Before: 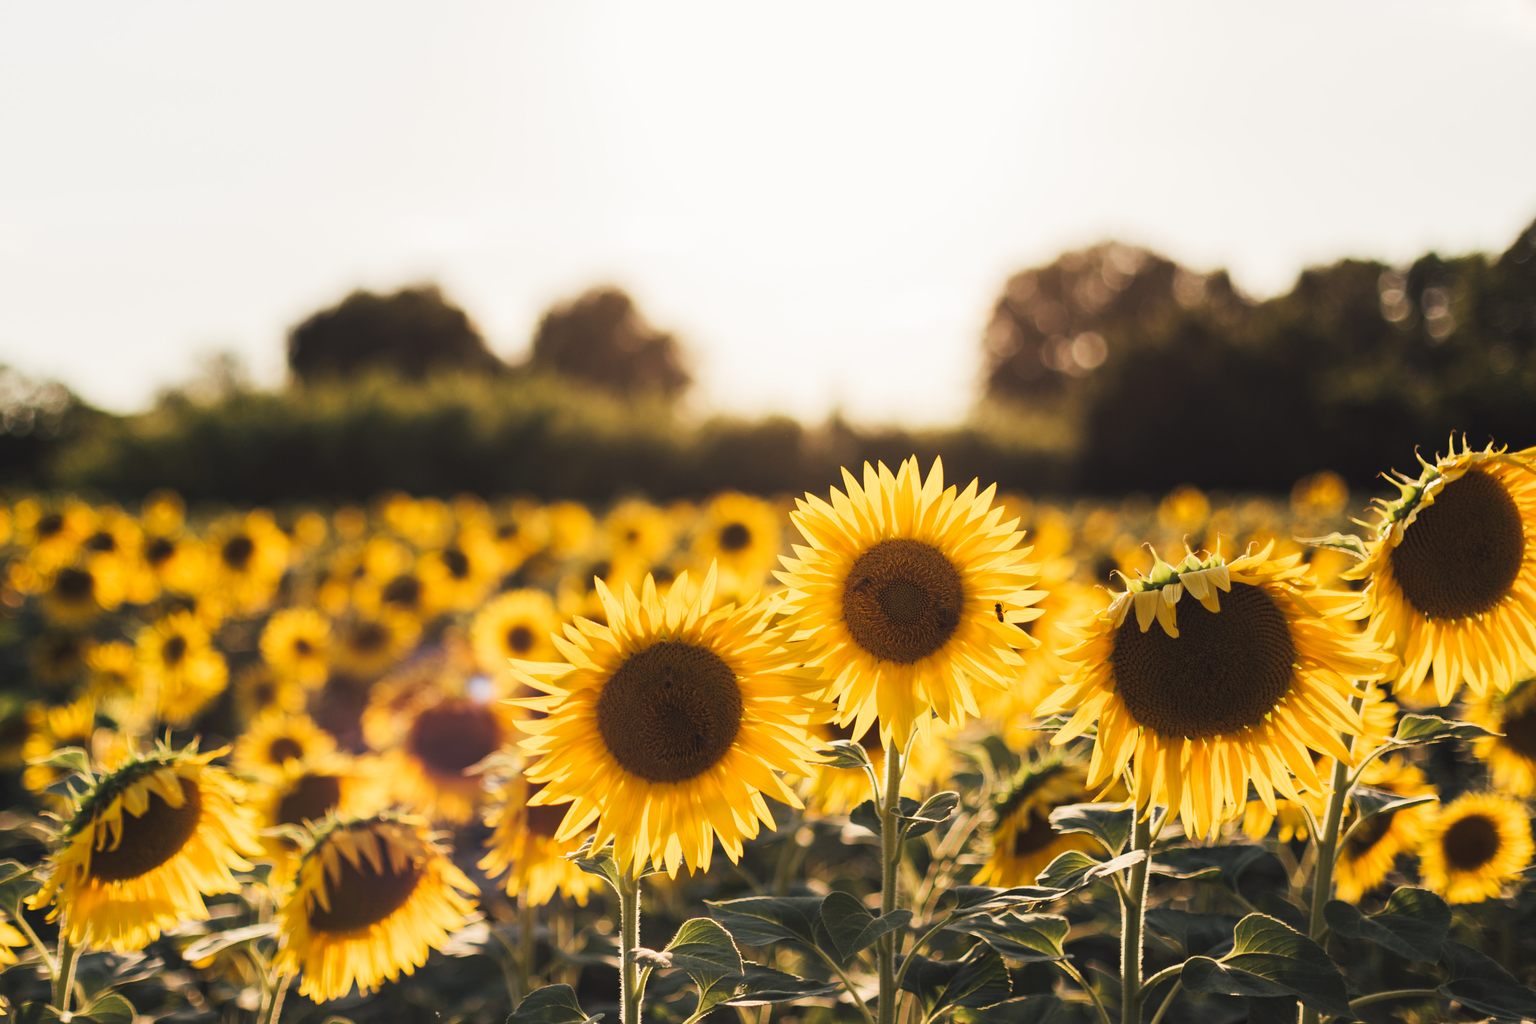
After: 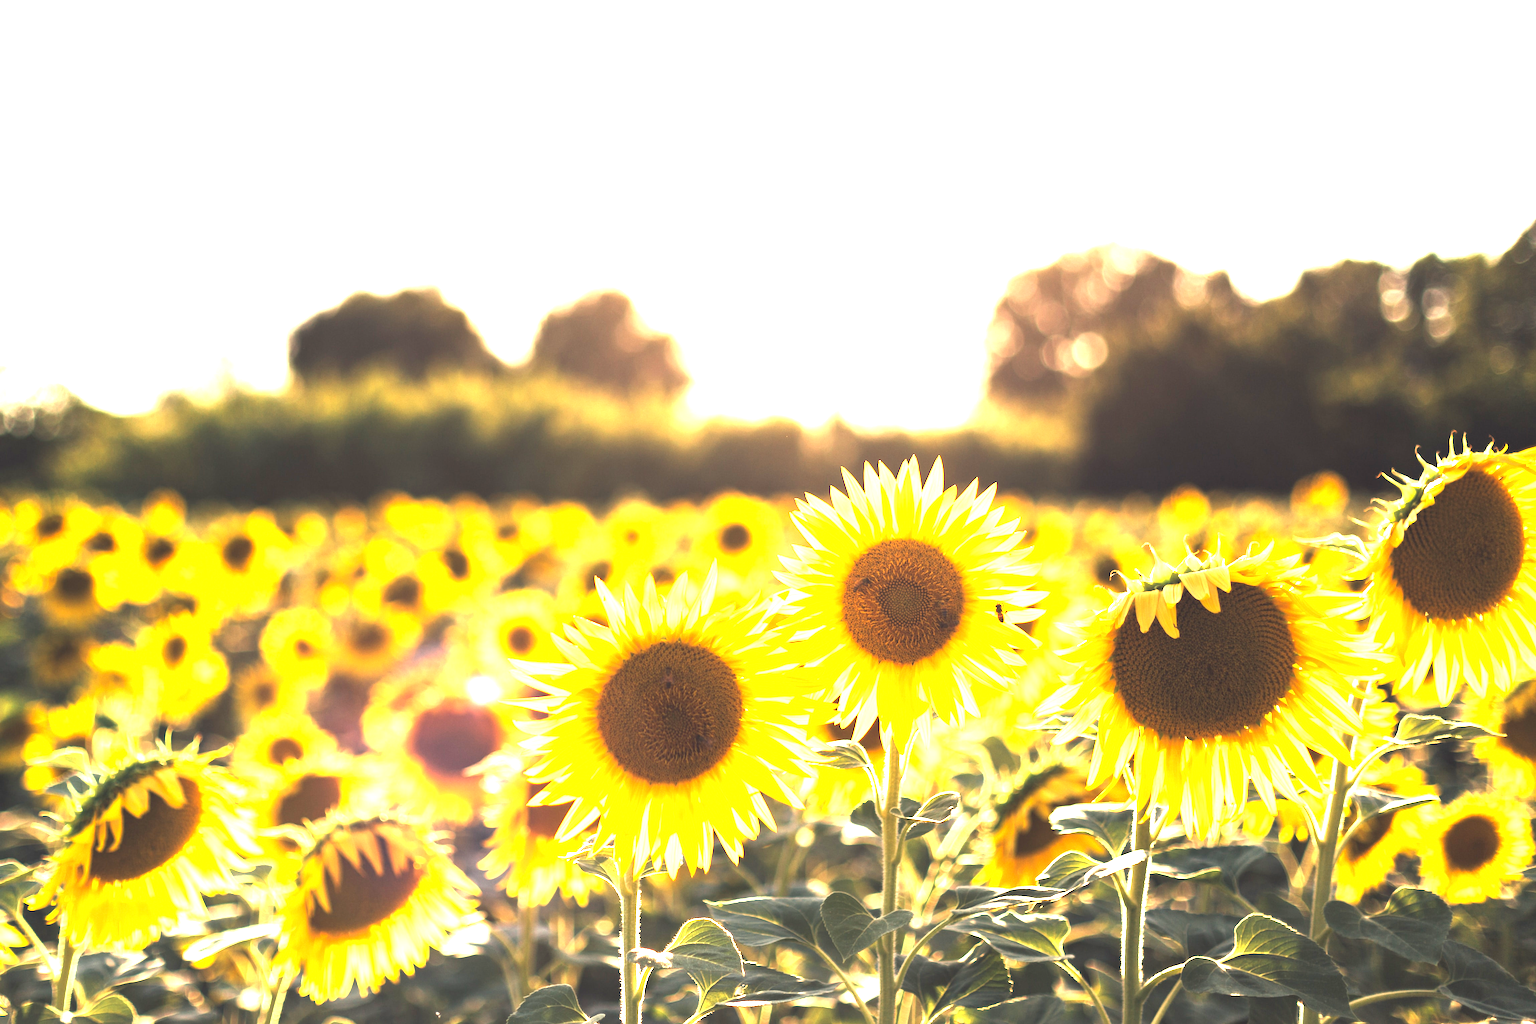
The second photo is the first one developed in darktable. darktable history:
exposure: black level correction 0, exposure 1.96 EV, compensate exposure bias true, compensate highlight preservation false
